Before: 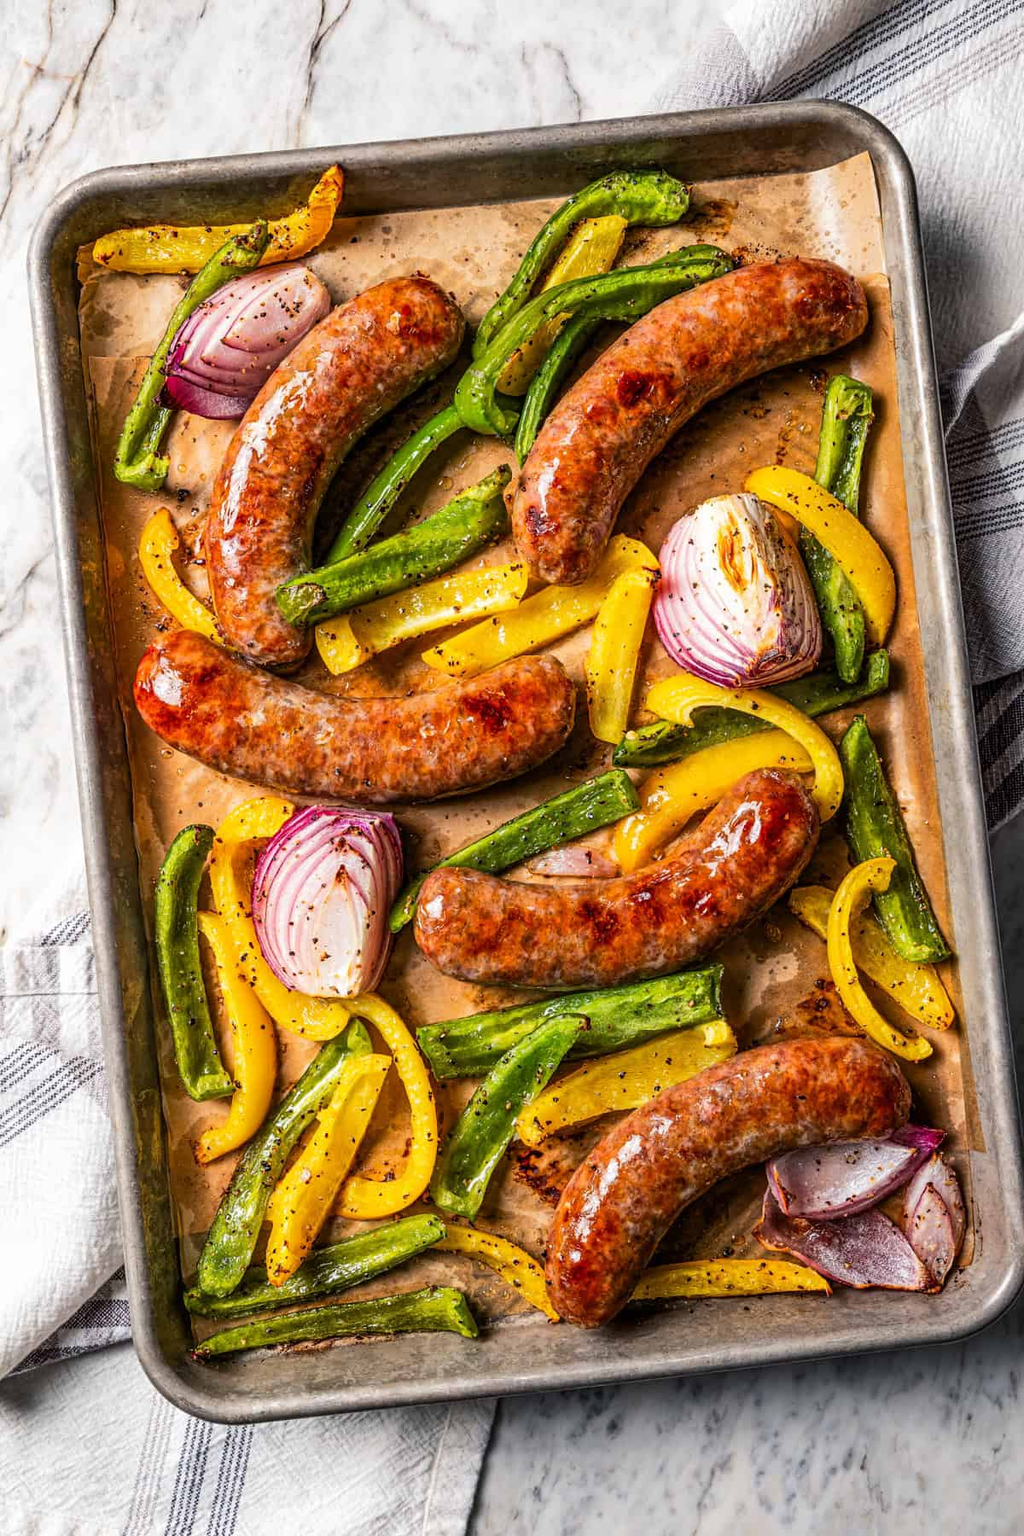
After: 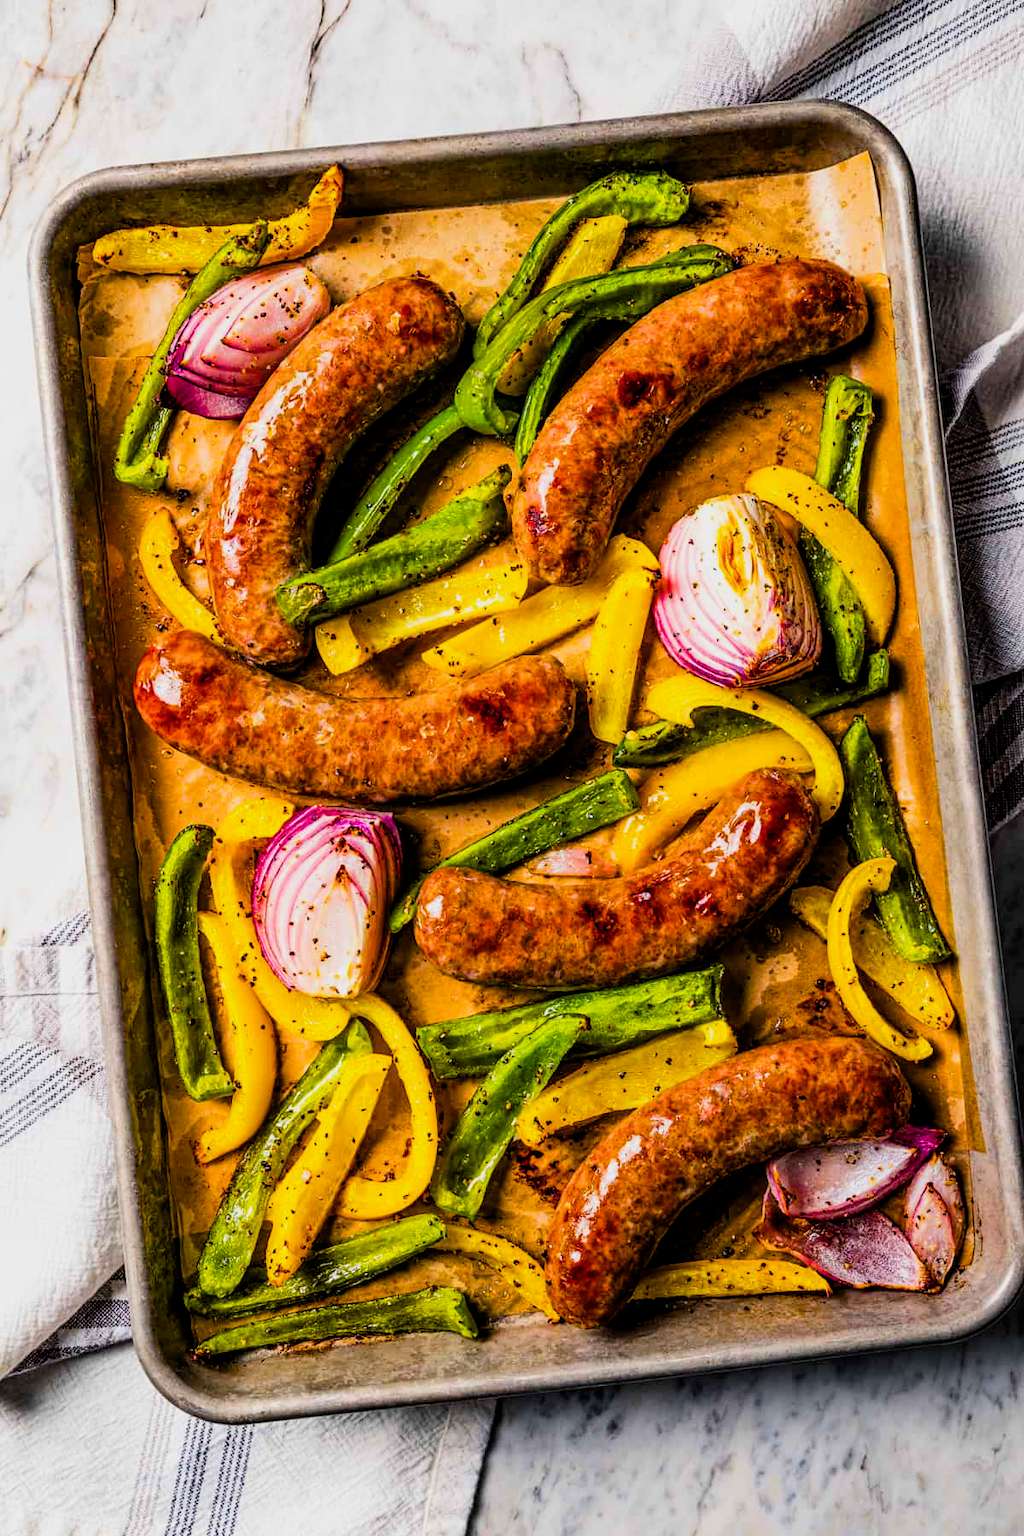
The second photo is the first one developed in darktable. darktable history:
color balance rgb: linear chroma grading › global chroma 15.317%, perceptual saturation grading › global saturation 36.117%, perceptual saturation grading › shadows 35.965%
filmic rgb: middle gray luminance 12.74%, black relative exposure -10.17 EV, white relative exposure 3.47 EV, threshold 3.01 EV, target black luminance 0%, hardness 5.79, latitude 44.9%, contrast 1.215, highlights saturation mix 5.22%, shadows ↔ highlights balance 26.75%, enable highlight reconstruction true
